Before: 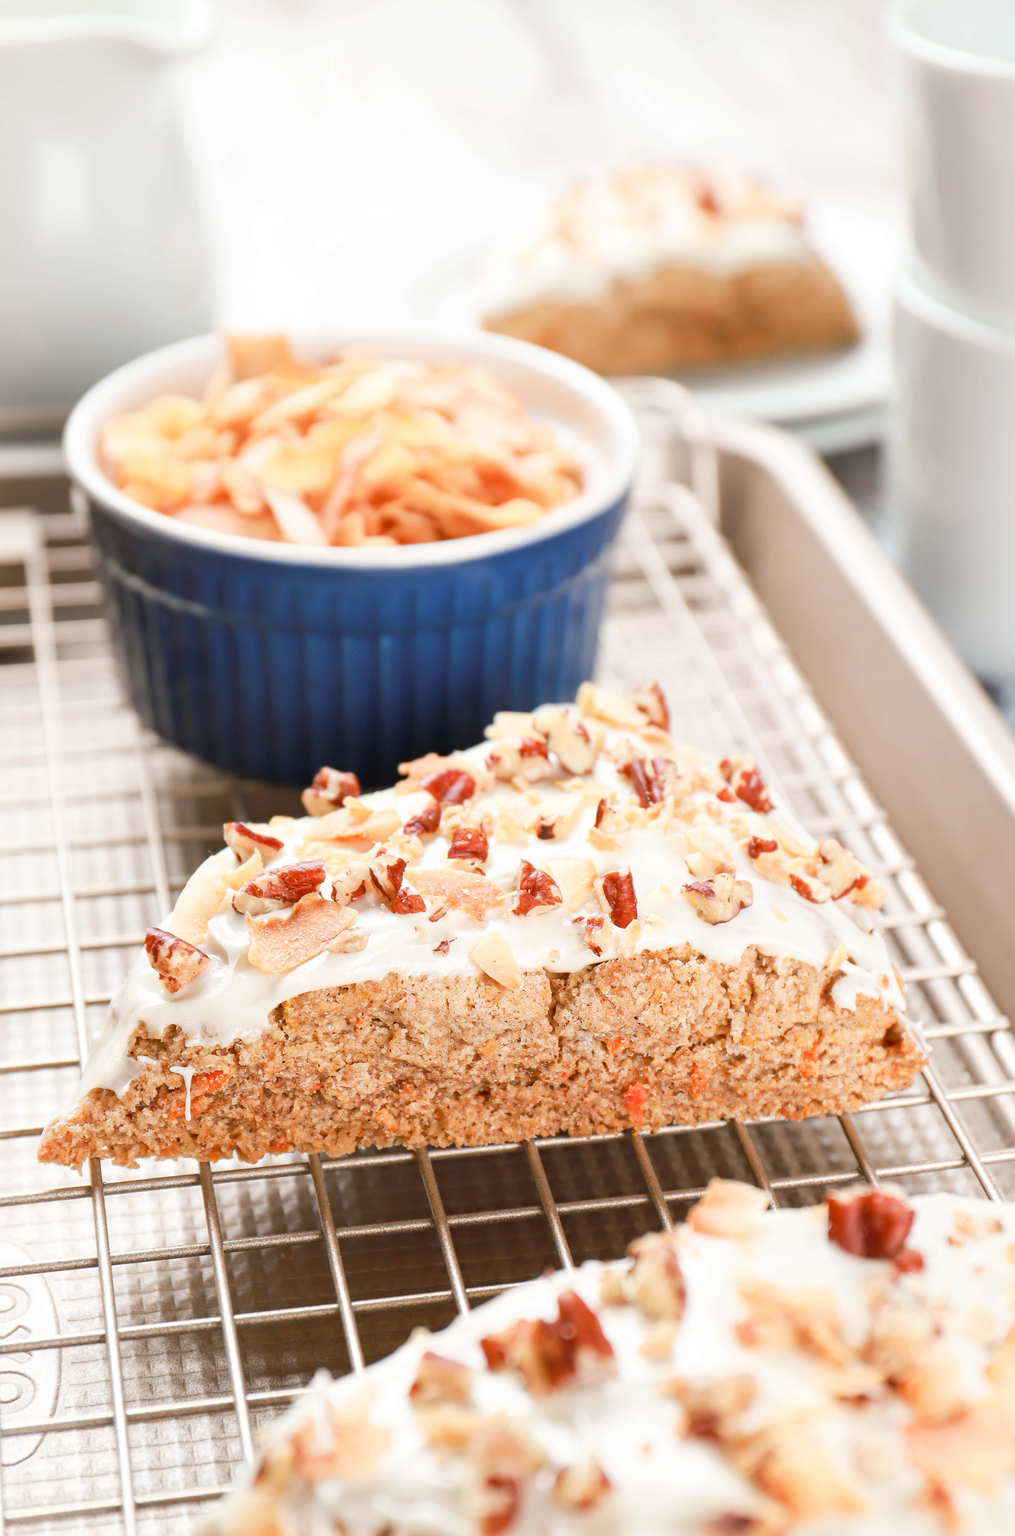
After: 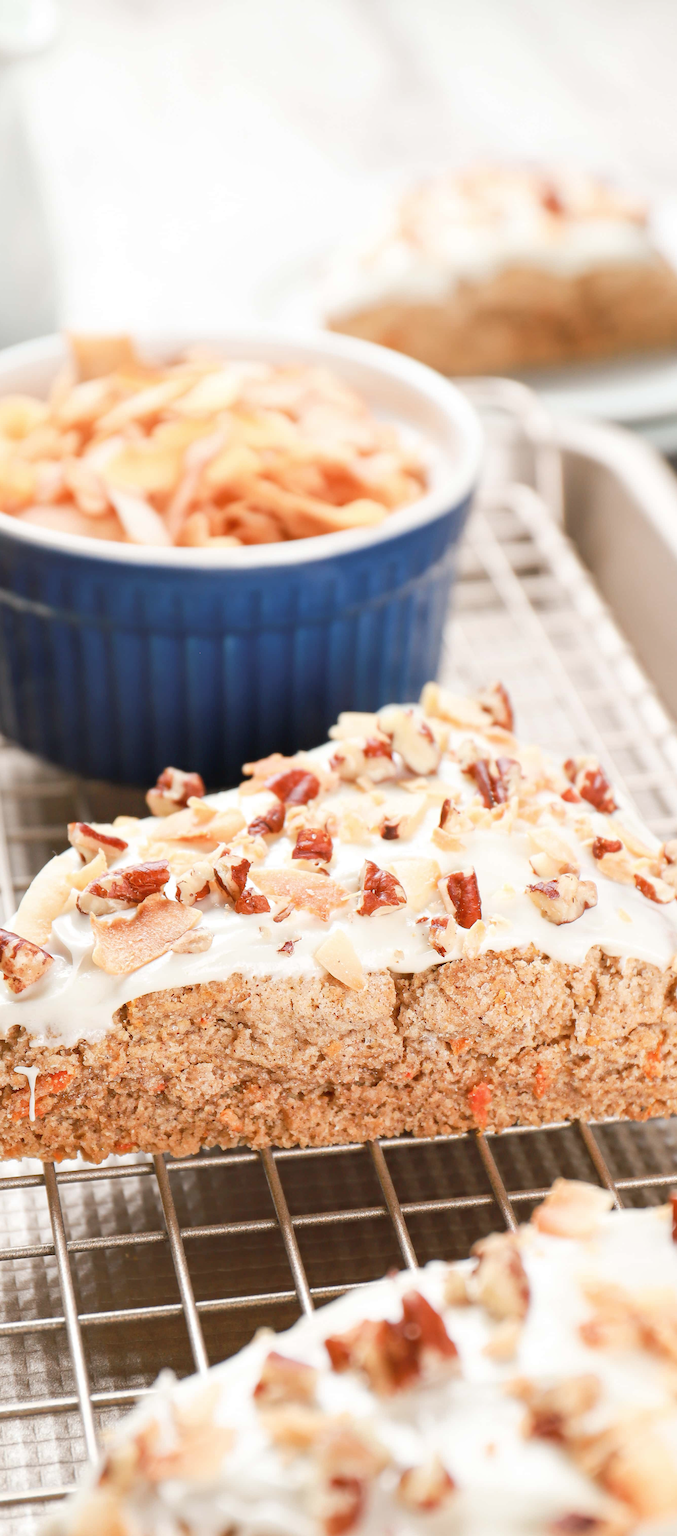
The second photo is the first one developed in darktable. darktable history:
crop: left 15.395%, right 17.822%
contrast brightness saturation: contrast 0.011, saturation -0.066
